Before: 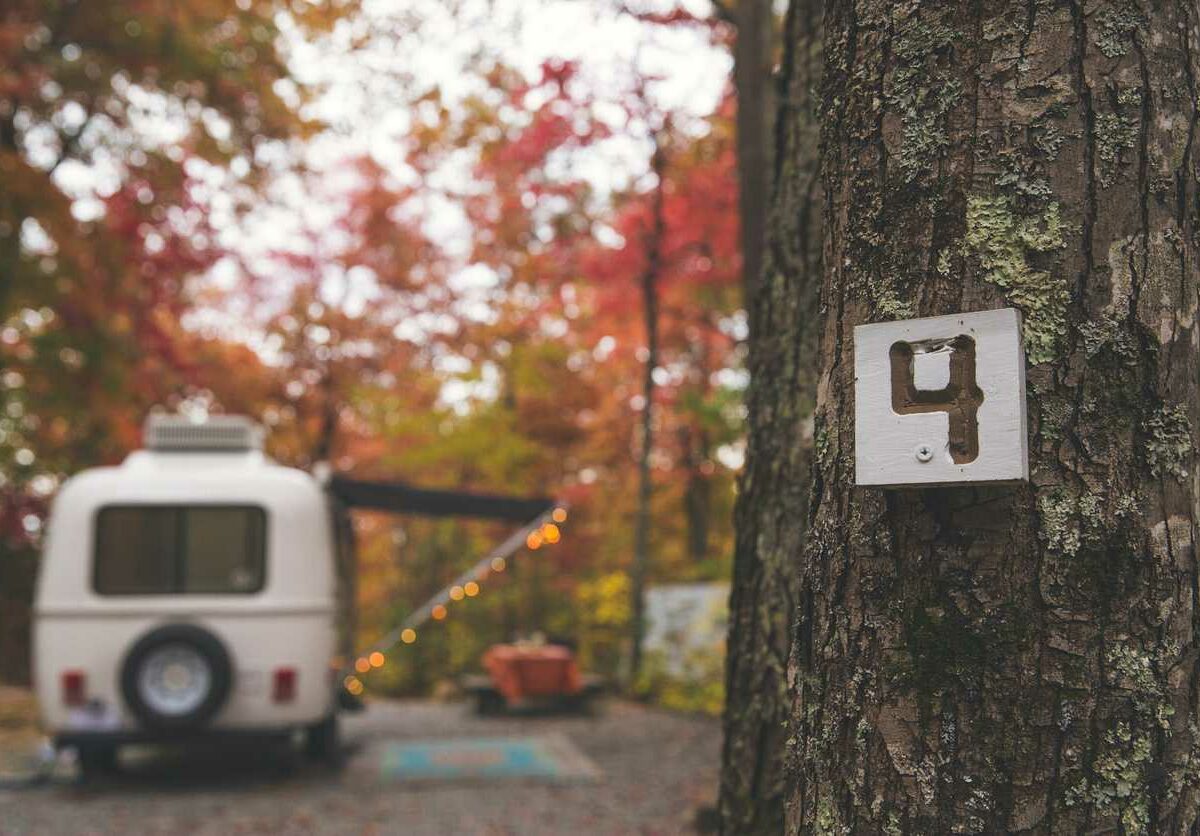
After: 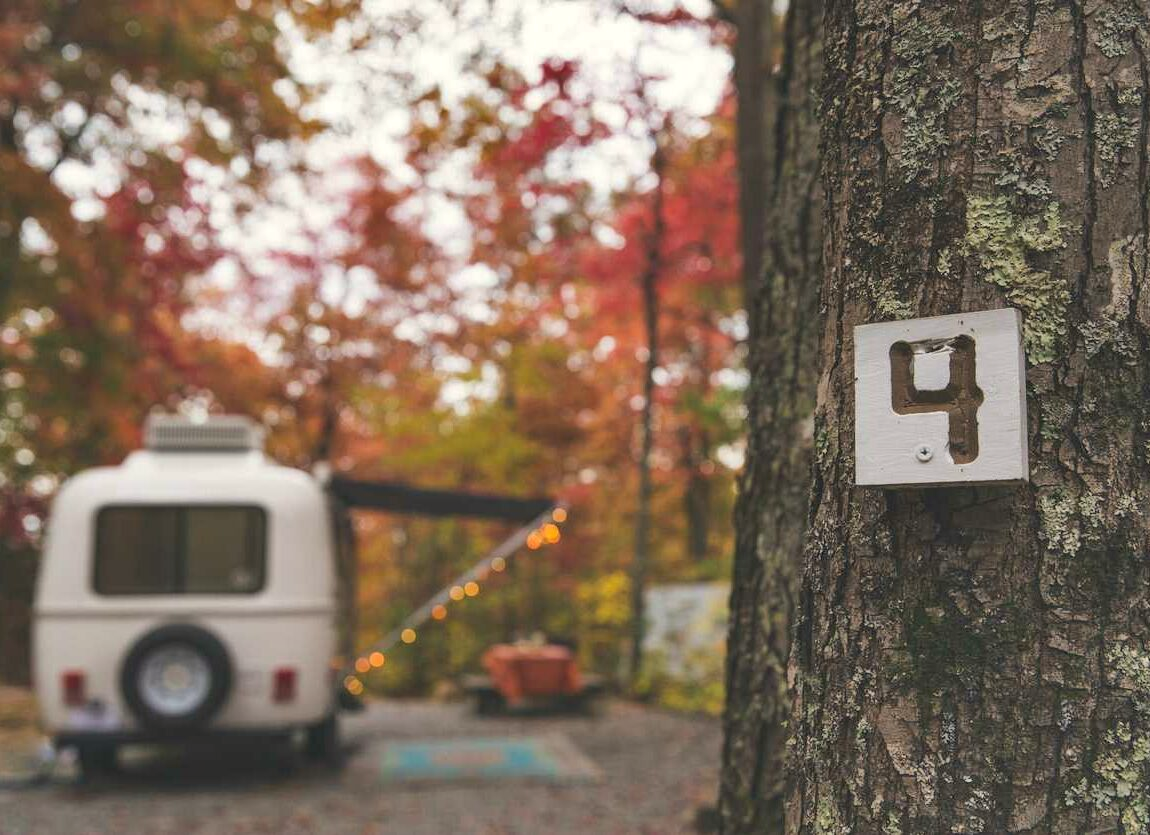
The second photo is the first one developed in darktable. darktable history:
white balance: red 1.009, blue 0.985
crop: right 4.126%, bottom 0.031%
shadows and highlights: shadows 60, soften with gaussian
